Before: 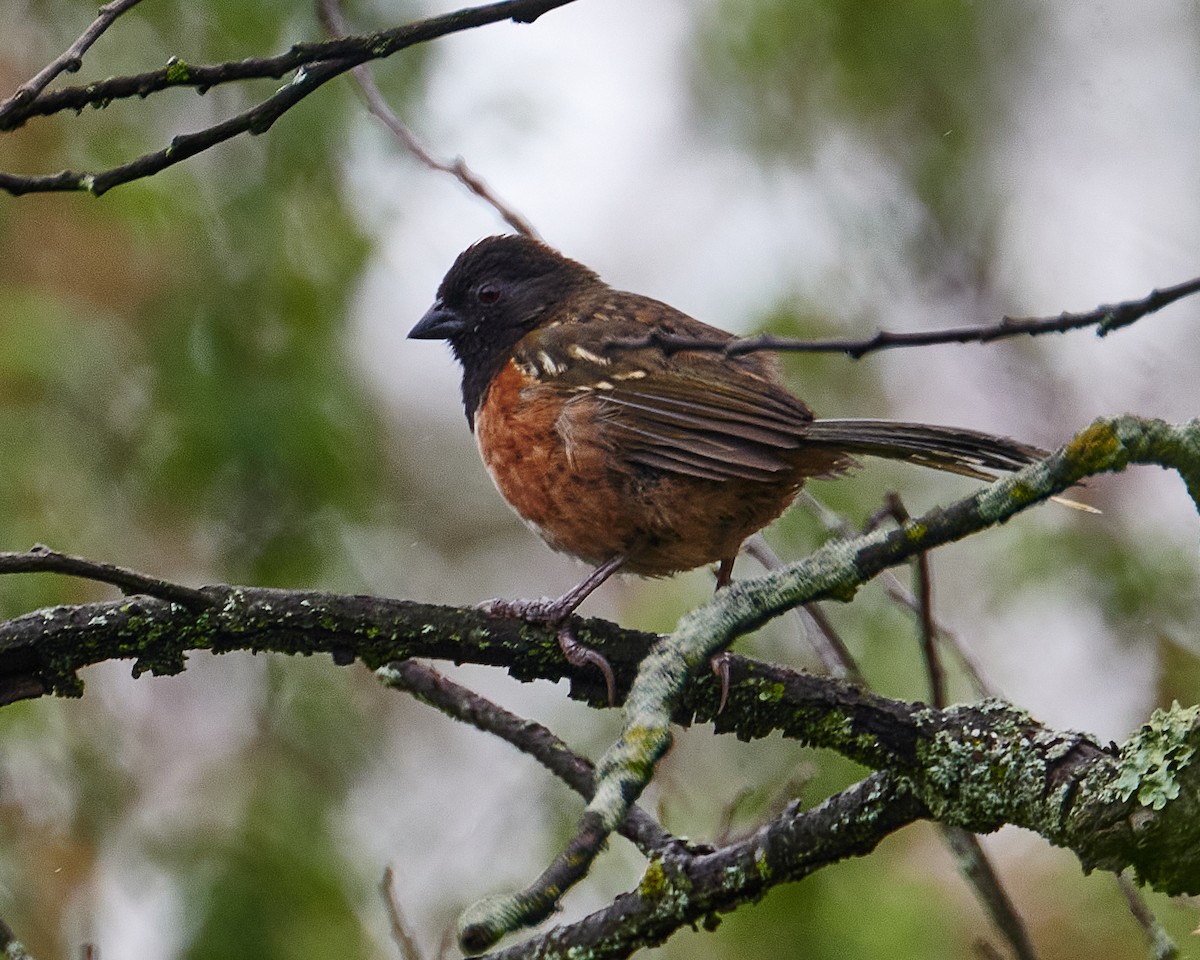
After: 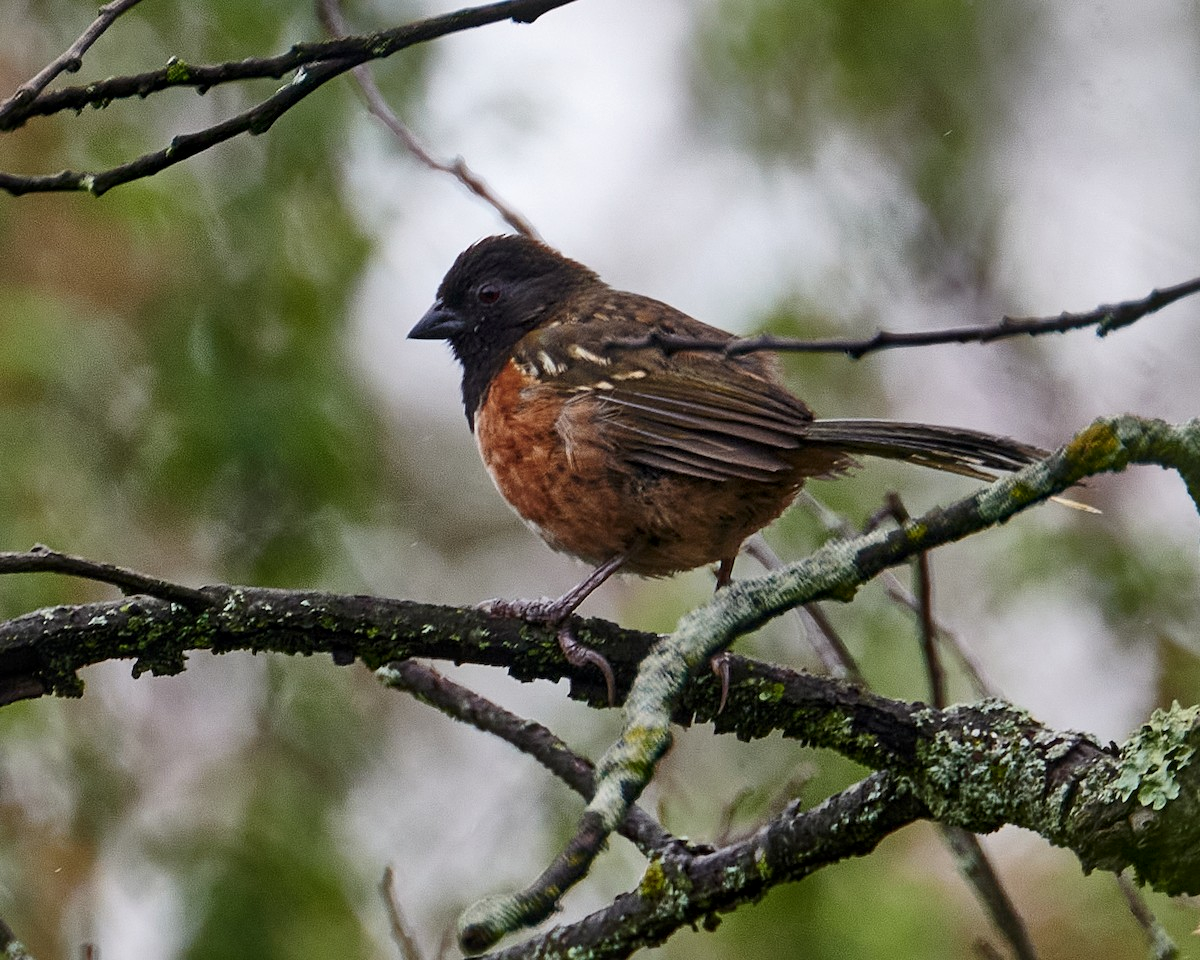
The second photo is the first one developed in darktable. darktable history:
exposure: exposure -0.064 EV, compensate highlight preservation false
local contrast: mode bilateral grid, contrast 25, coarseness 50, detail 123%, midtone range 0.2
